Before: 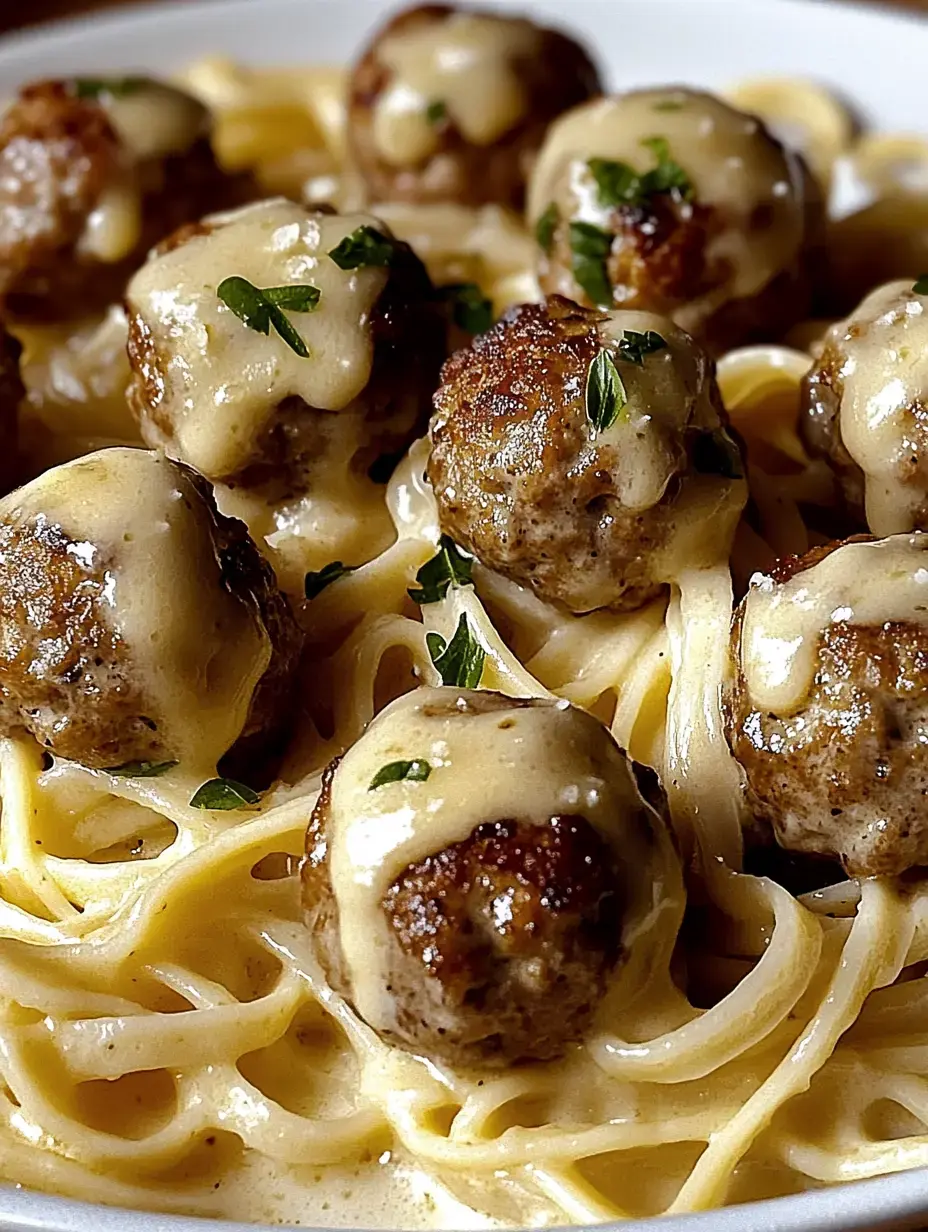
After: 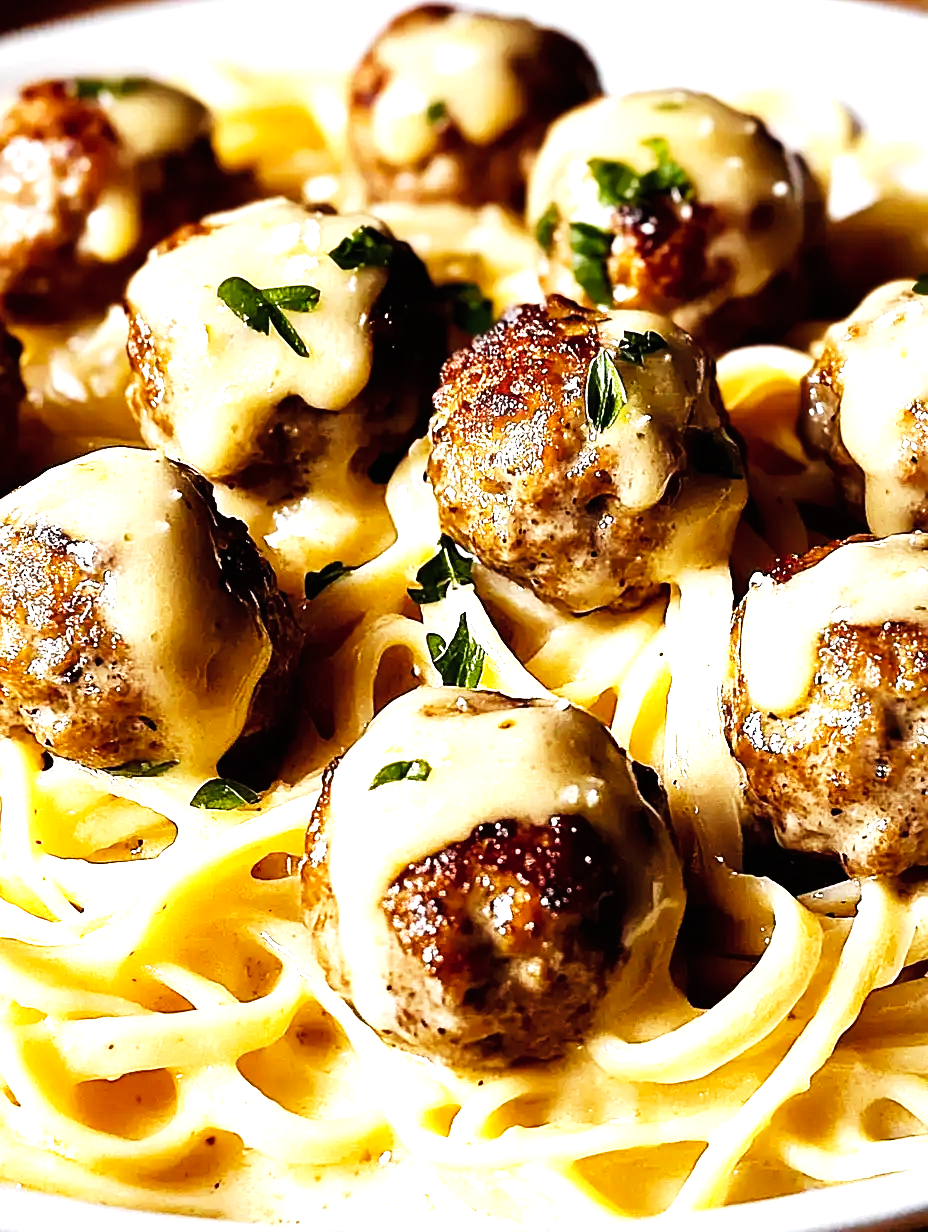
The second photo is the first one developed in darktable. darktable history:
base curve: curves: ch0 [(0, 0) (0.007, 0.004) (0.027, 0.03) (0.046, 0.07) (0.207, 0.54) (0.442, 0.872) (0.673, 0.972) (1, 1)], preserve colors none
shadows and highlights: radius 110.86, shadows 51.09, white point adjustment 9.16, highlights -4.17, highlights color adjustment 32.2%, soften with gaussian
